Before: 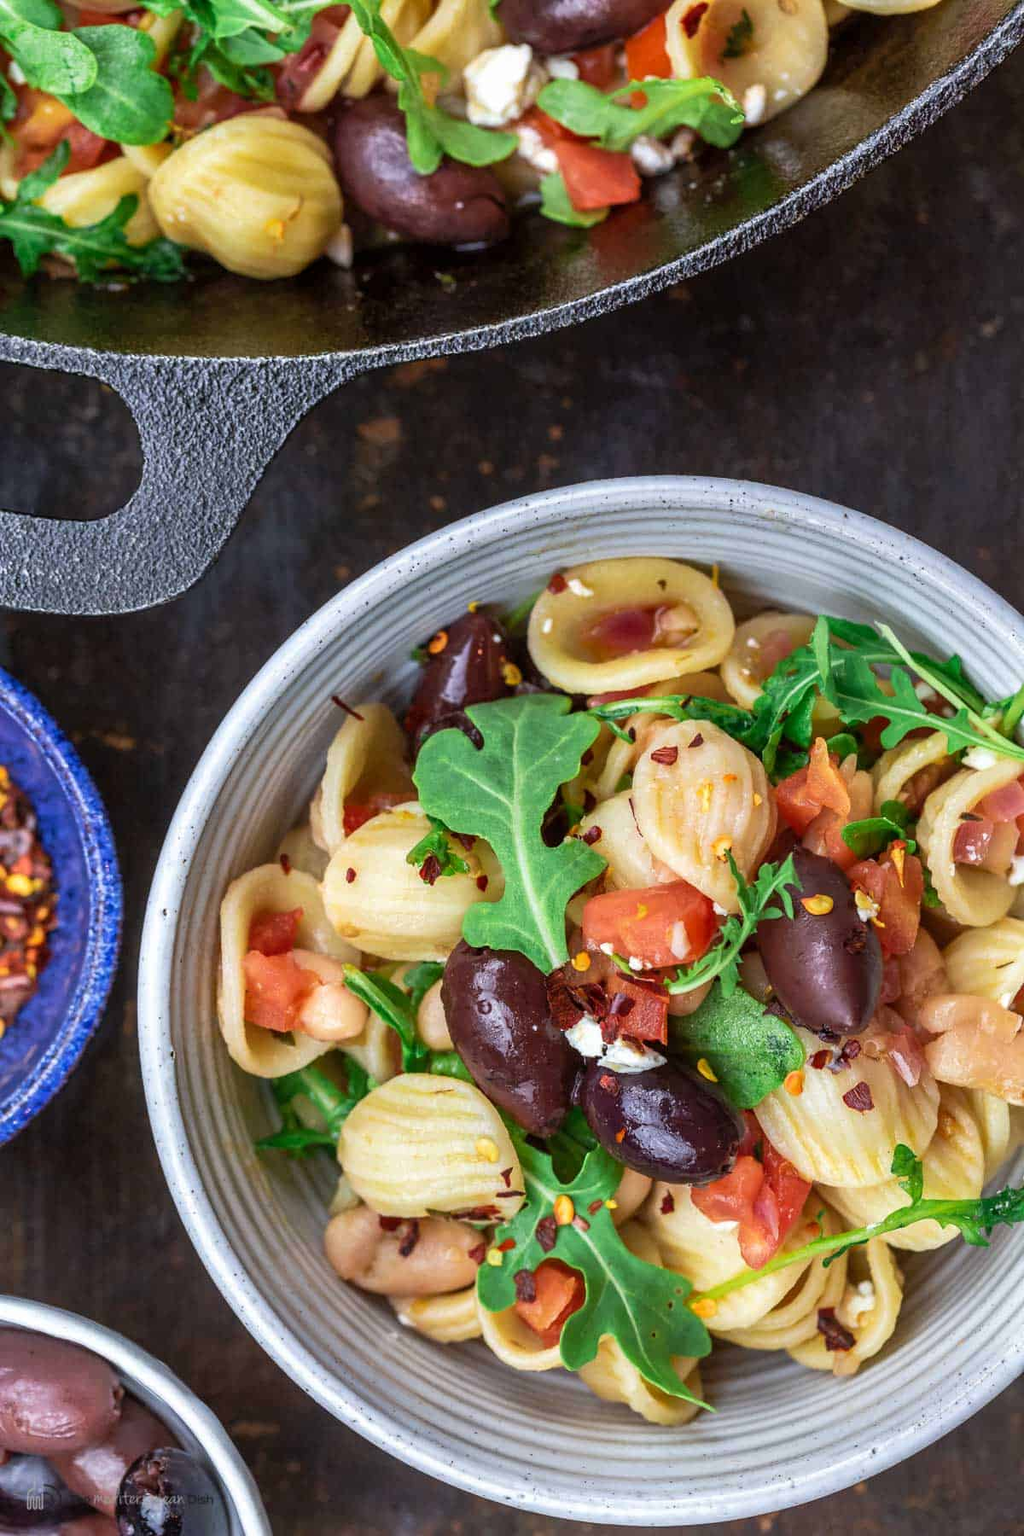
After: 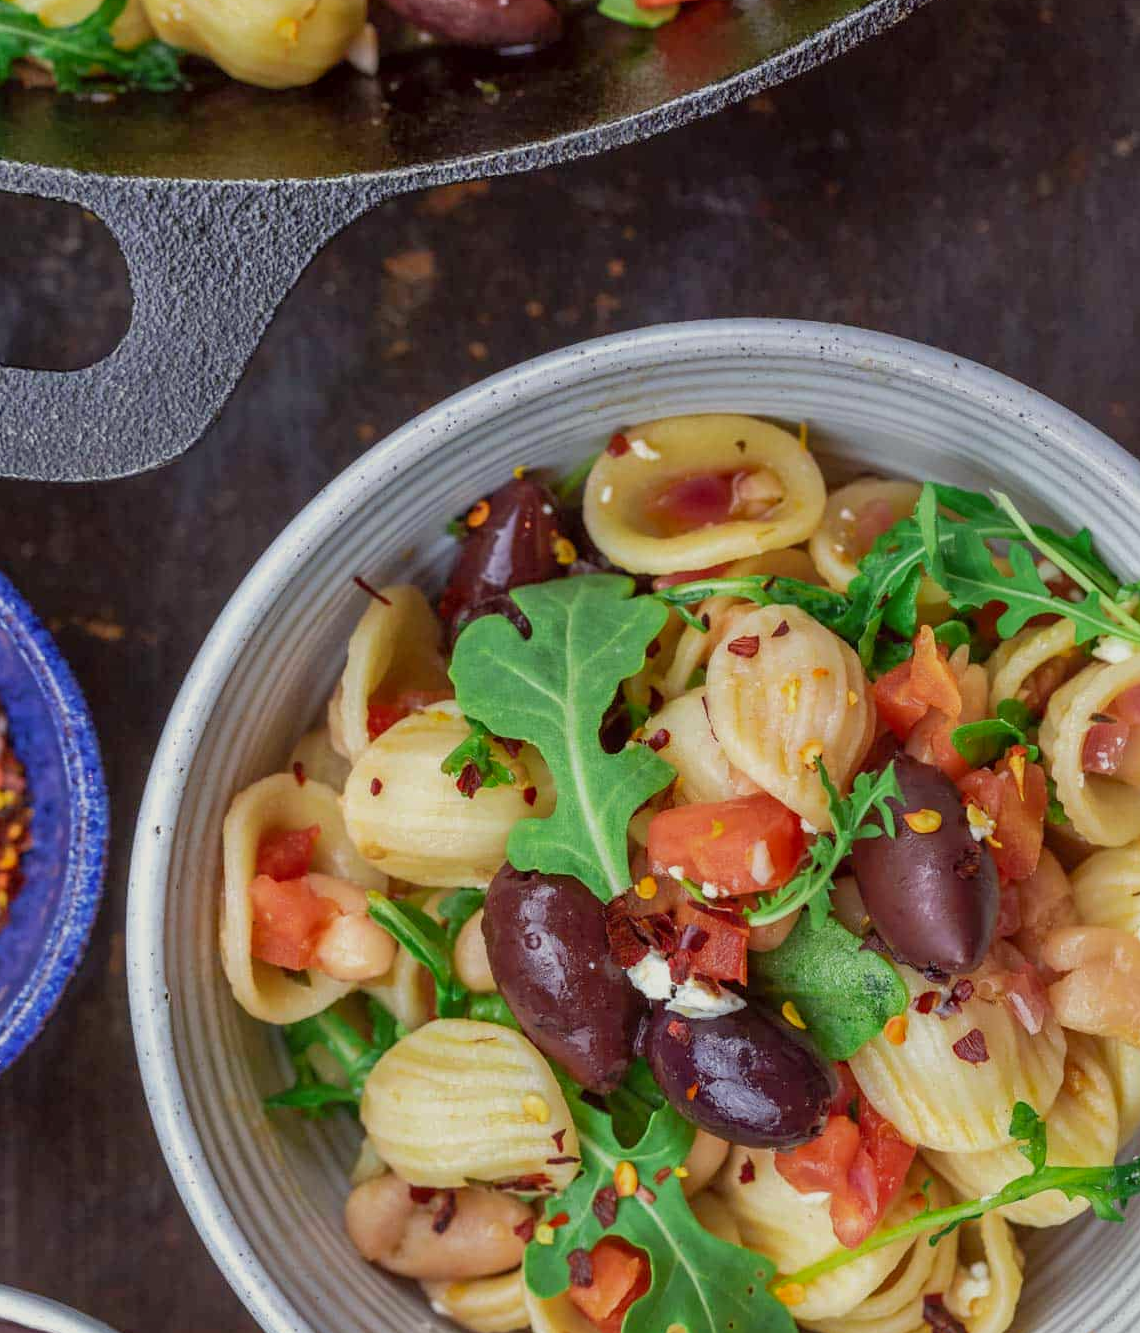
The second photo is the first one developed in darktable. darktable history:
tone equalizer: -8 EV 0.25 EV, -7 EV 0.417 EV, -6 EV 0.417 EV, -5 EV 0.25 EV, -3 EV -0.25 EV, -2 EV -0.417 EV, -1 EV -0.417 EV, +0 EV -0.25 EV, edges refinement/feathering 500, mask exposure compensation -1.57 EV, preserve details guided filter
color correction: highlights a* -0.95, highlights b* 4.5, shadows a* 3.55
crop and rotate: left 2.991%, top 13.302%, right 1.981%, bottom 12.636%
